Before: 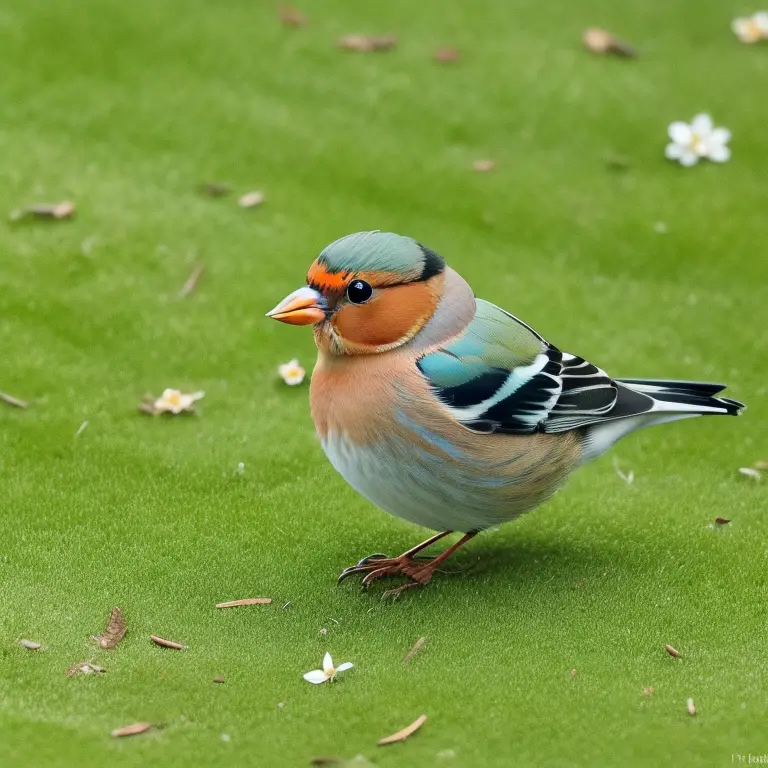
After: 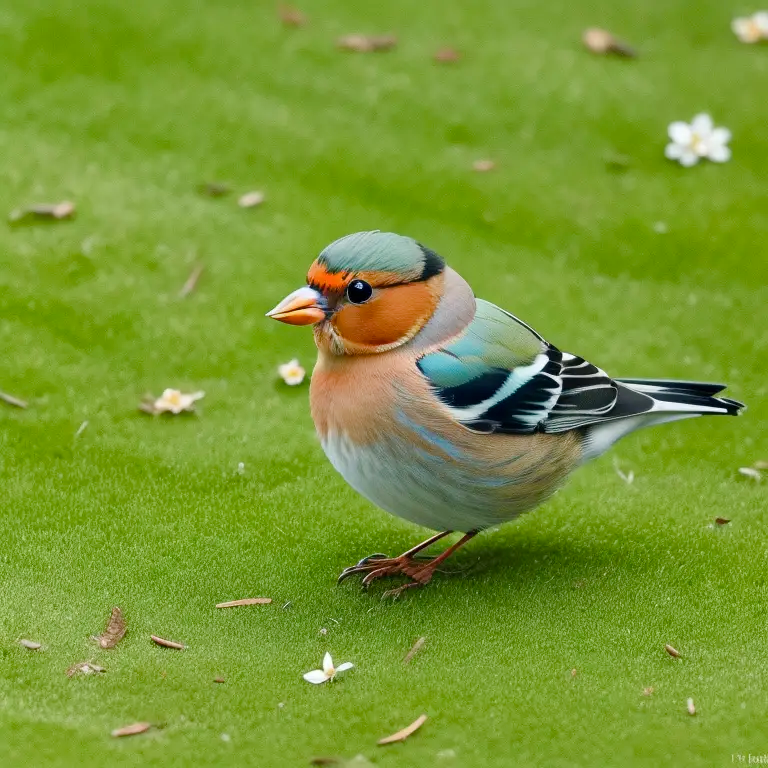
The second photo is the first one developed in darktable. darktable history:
color balance rgb: perceptual saturation grading › global saturation 0.133%, perceptual saturation grading › highlights -9.425%, perceptual saturation grading › mid-tones 18.094%, perceptual saturation grading › shadows 28.828%
